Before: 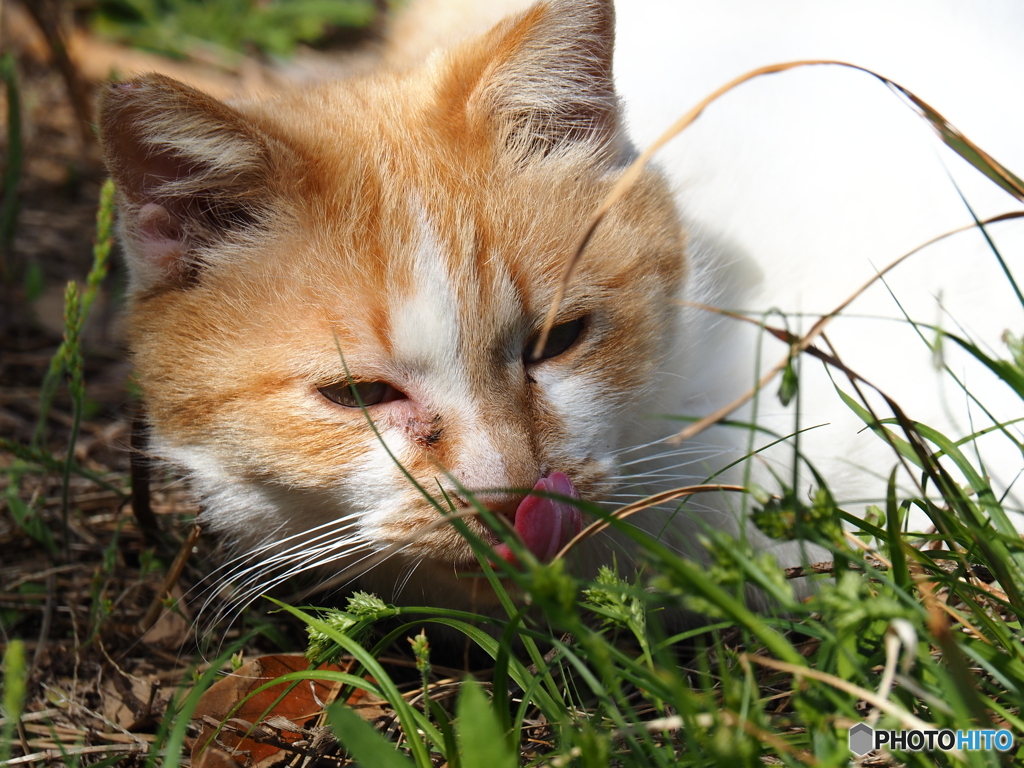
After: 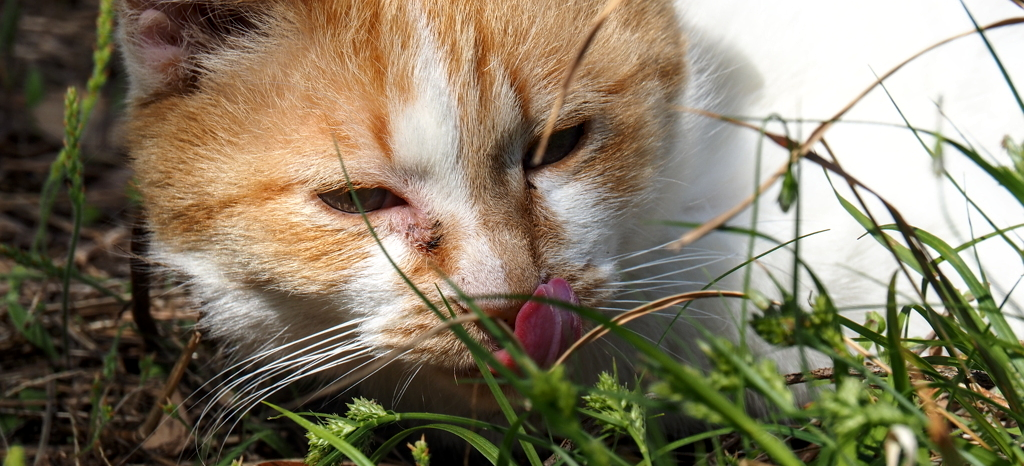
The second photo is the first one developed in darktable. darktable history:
local contrast: on, module defaults
crop and rotate: top 25.307%, bottom 13.953%
